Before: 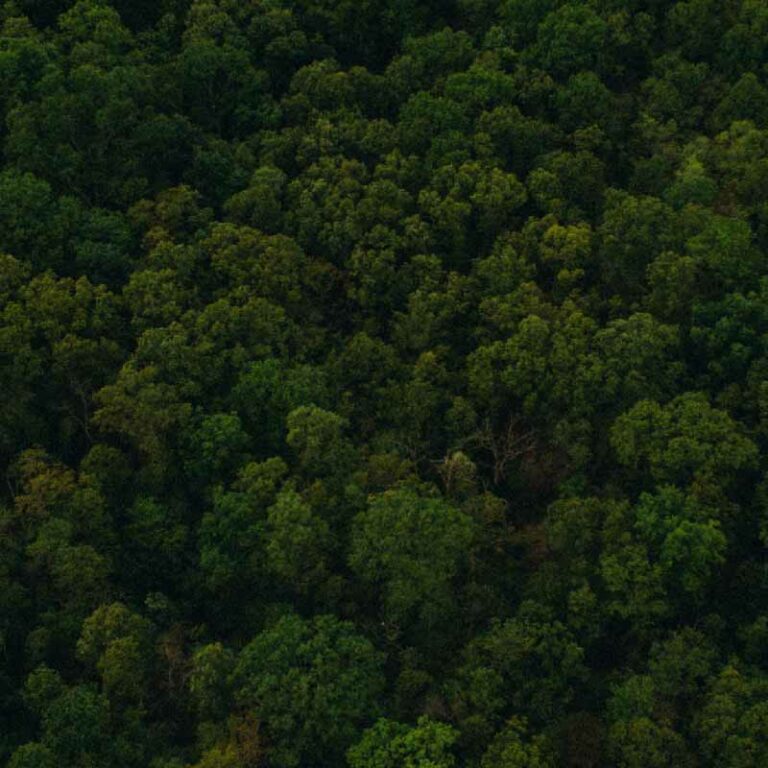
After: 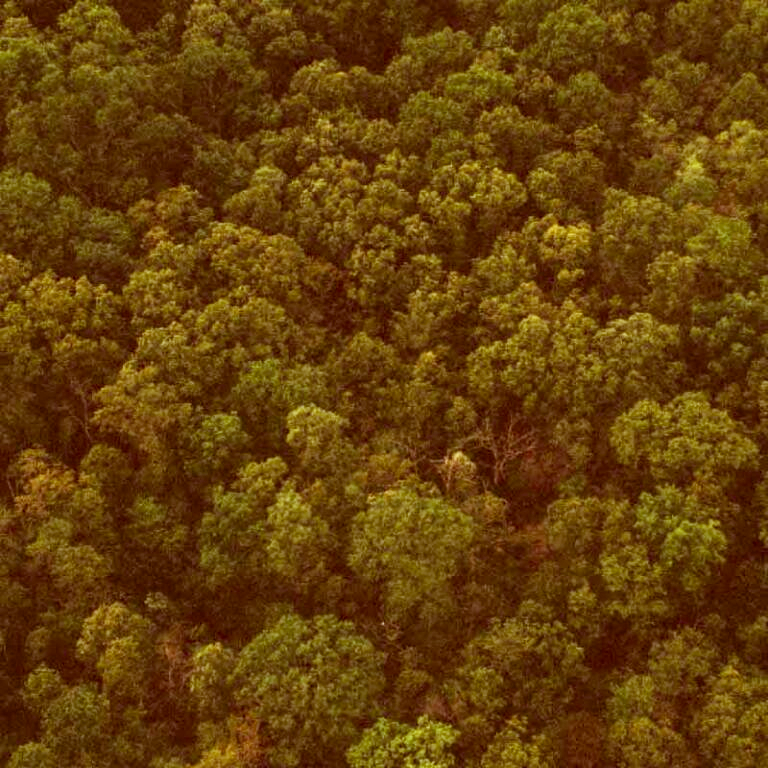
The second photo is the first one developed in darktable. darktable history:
color correction: highlights a* 9.03, highlights b* 8.71, shadows a* 40, shadows b* 40, saturation 0.8
exposure: black level correction 0, exposure 2.138 EV, compensate exposure bias true, compensate highlight preservation false
